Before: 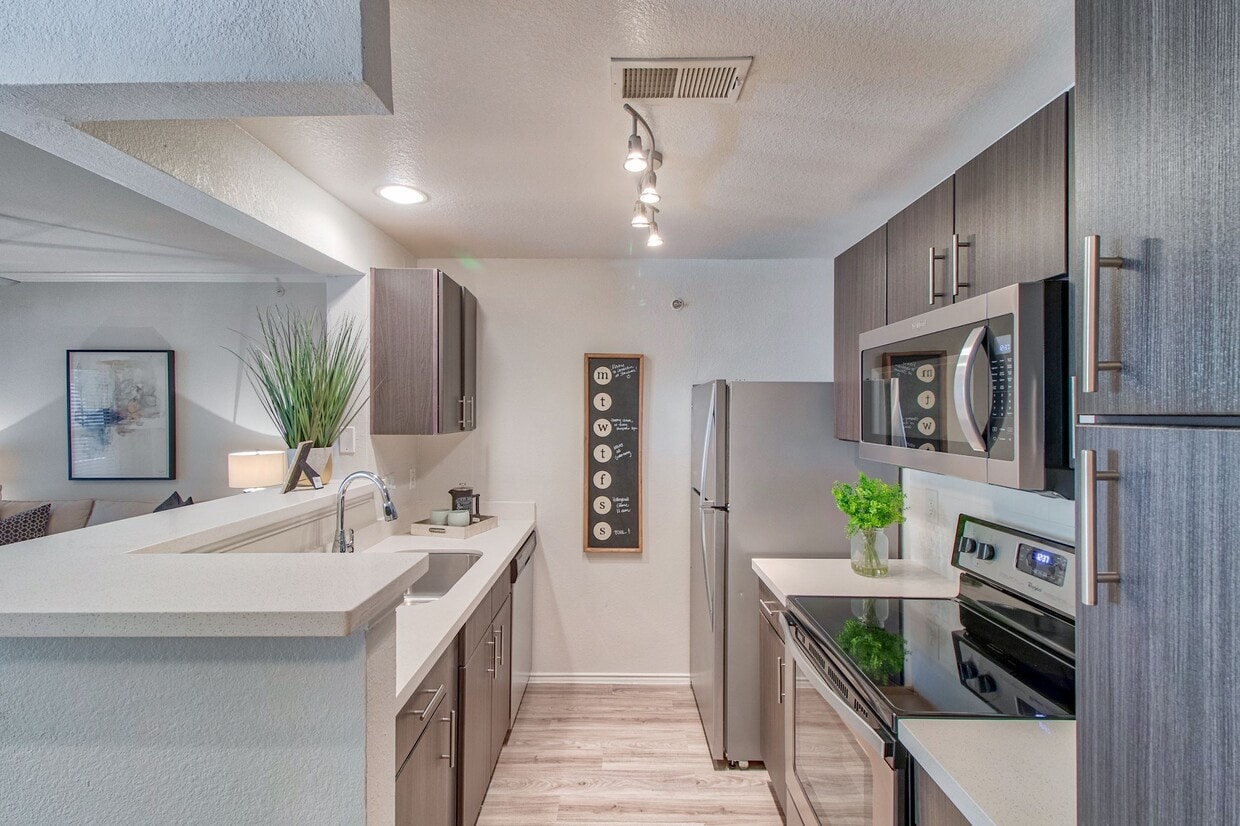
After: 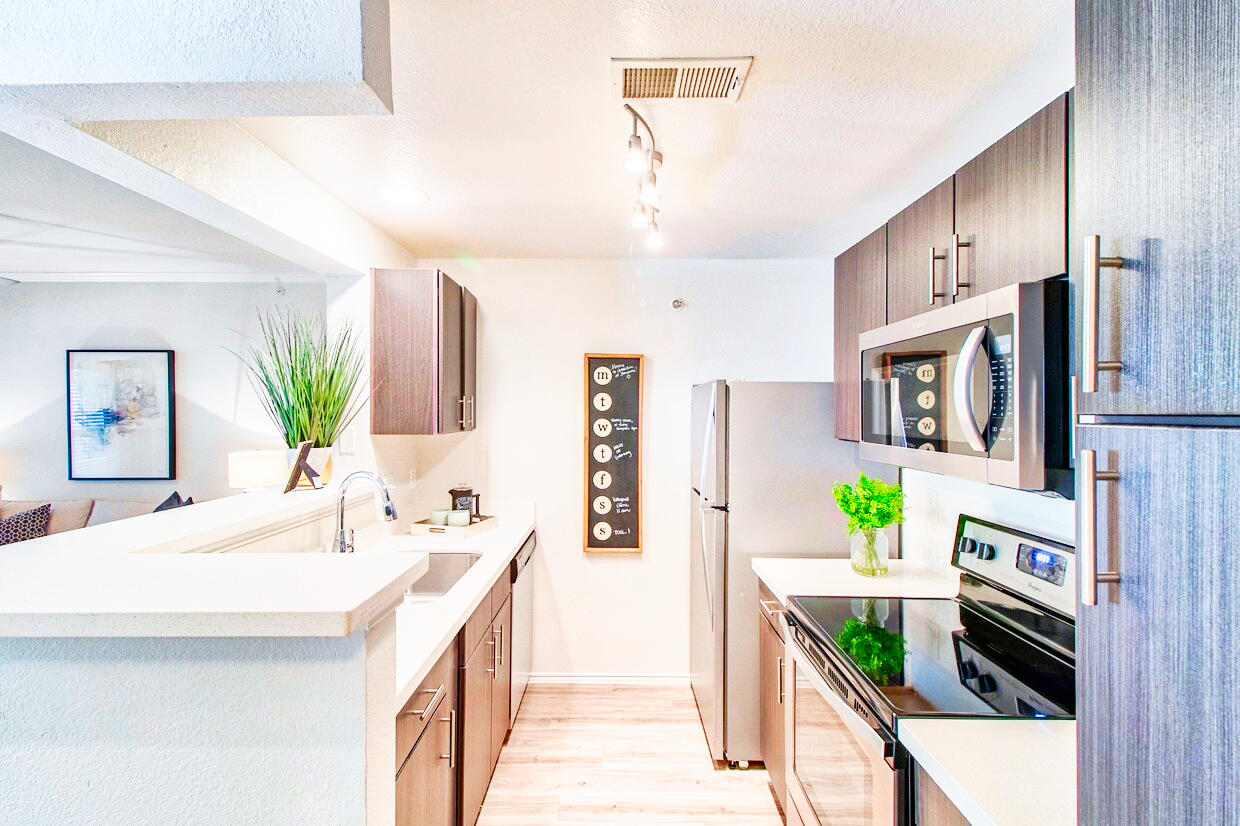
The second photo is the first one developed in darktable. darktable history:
color correction: highlights a* -0.078, highlights b* 0.133
base curve: curves: ch0 [(0, 0) (0.007, 0.004) (0.027, 0.03) (0.046, 0.07) (0.207, 0.54) (0.442, 0.872) (0.673, 0.972) (1, 1)], preserve colors none
contrast brightness saturation: saturation 0.508
